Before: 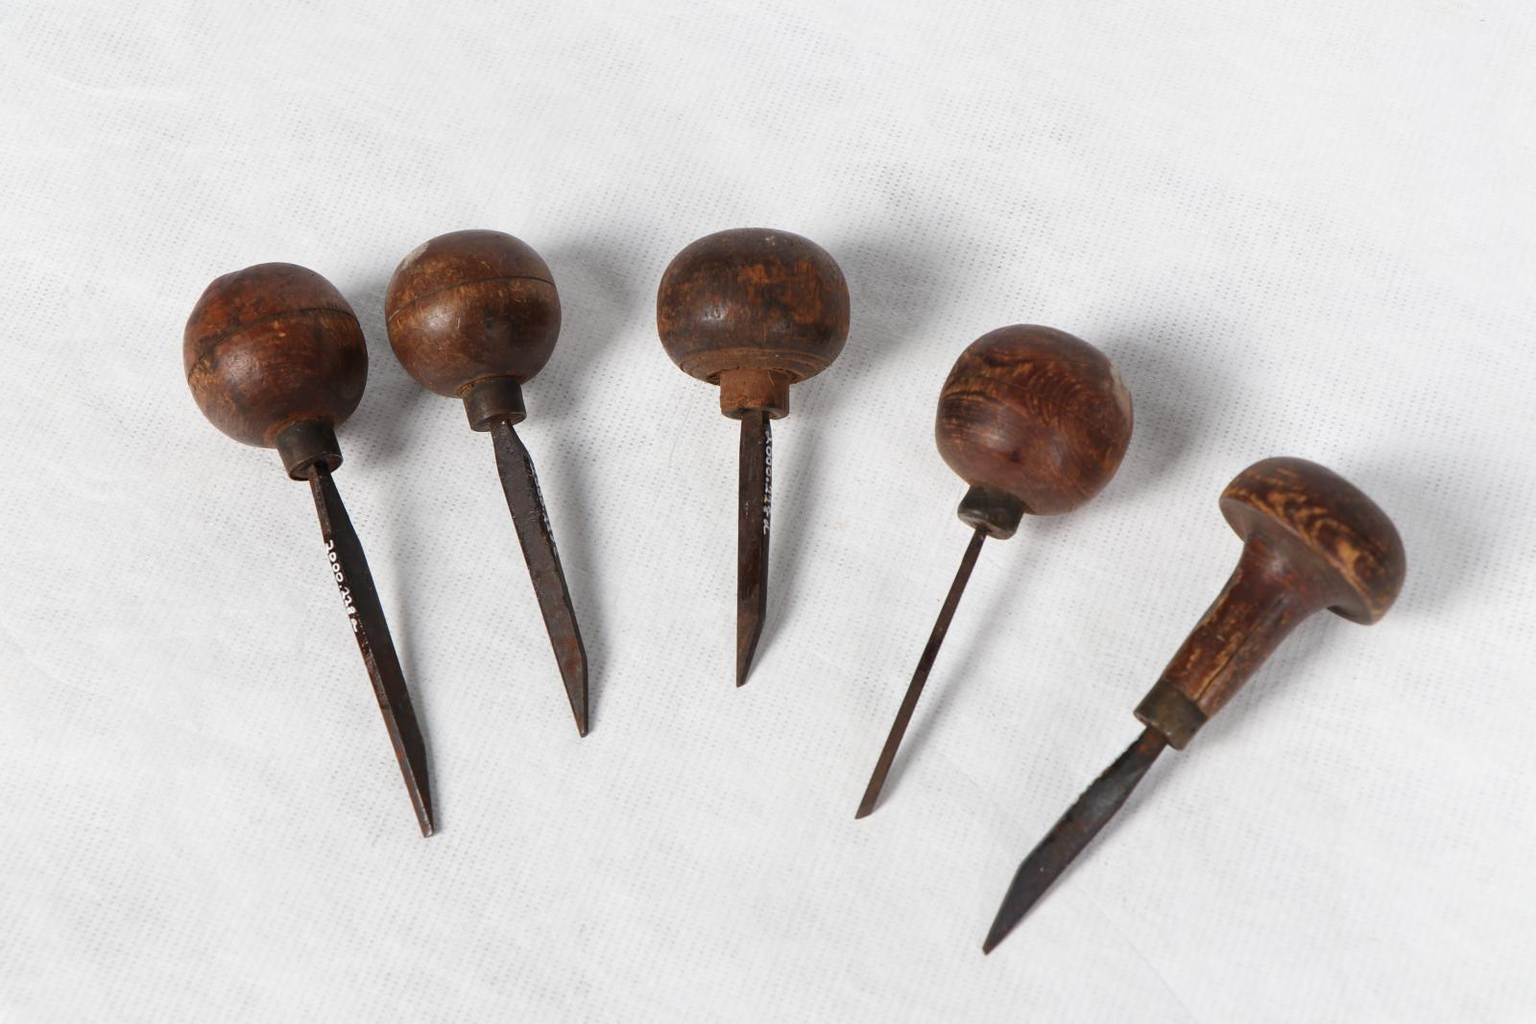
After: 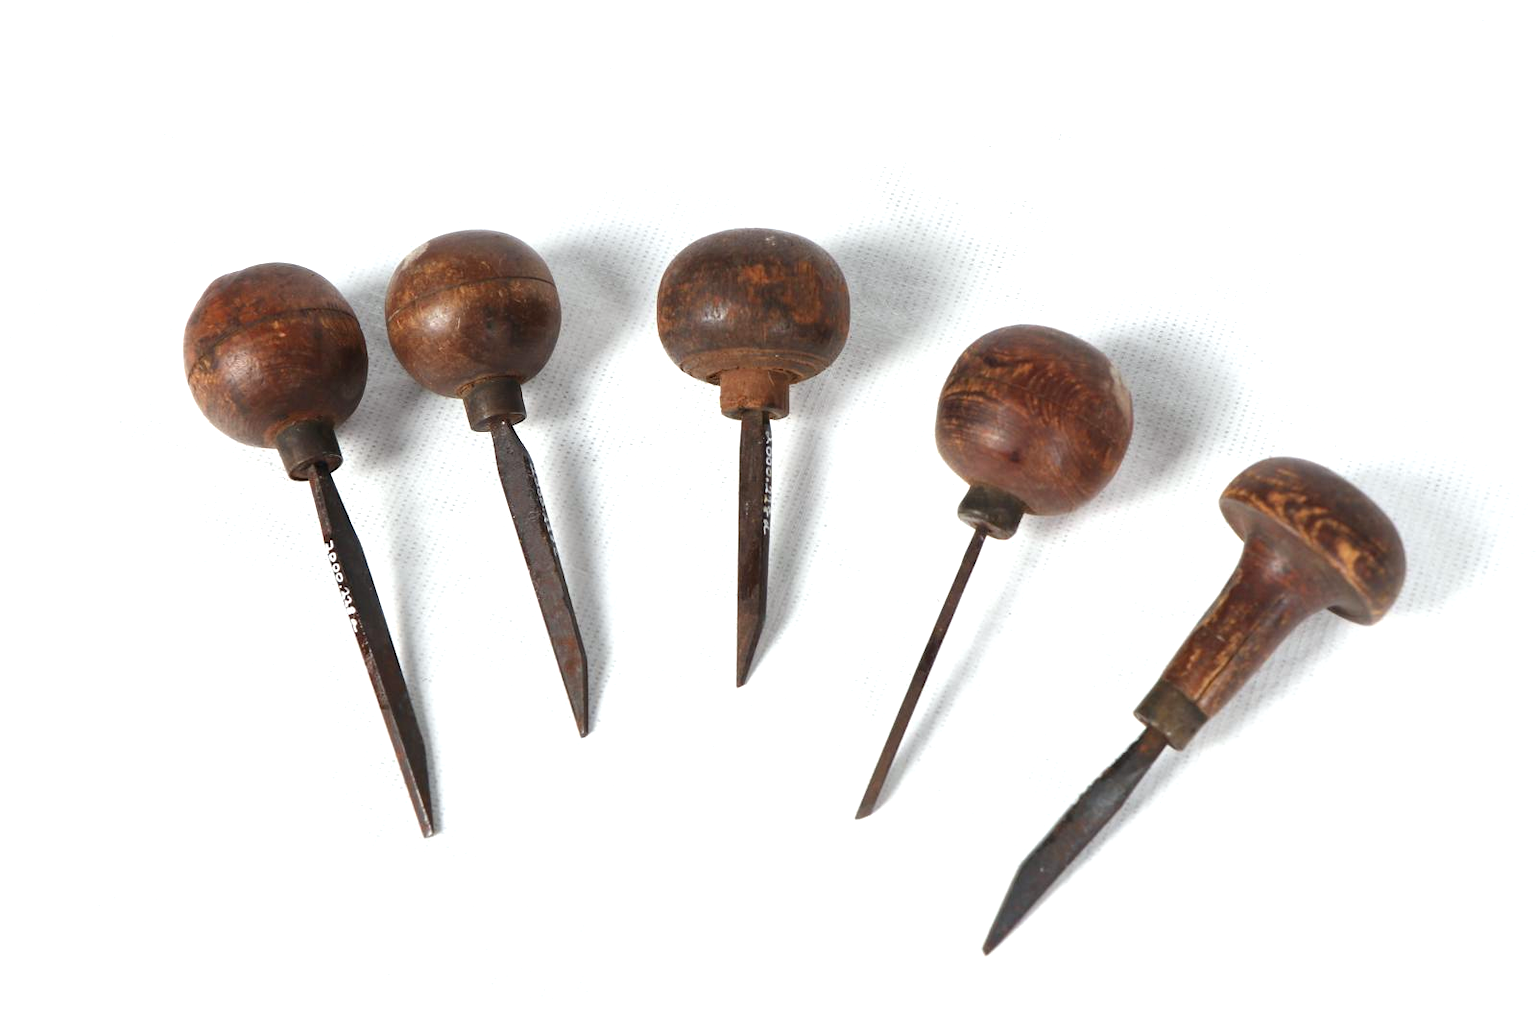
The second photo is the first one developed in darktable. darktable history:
white balance: red 0.978, blue 0.999
exposure: black level correction 0, exposure 0.7 EV, compensate exposure bias true, compensate highlight preservation false
